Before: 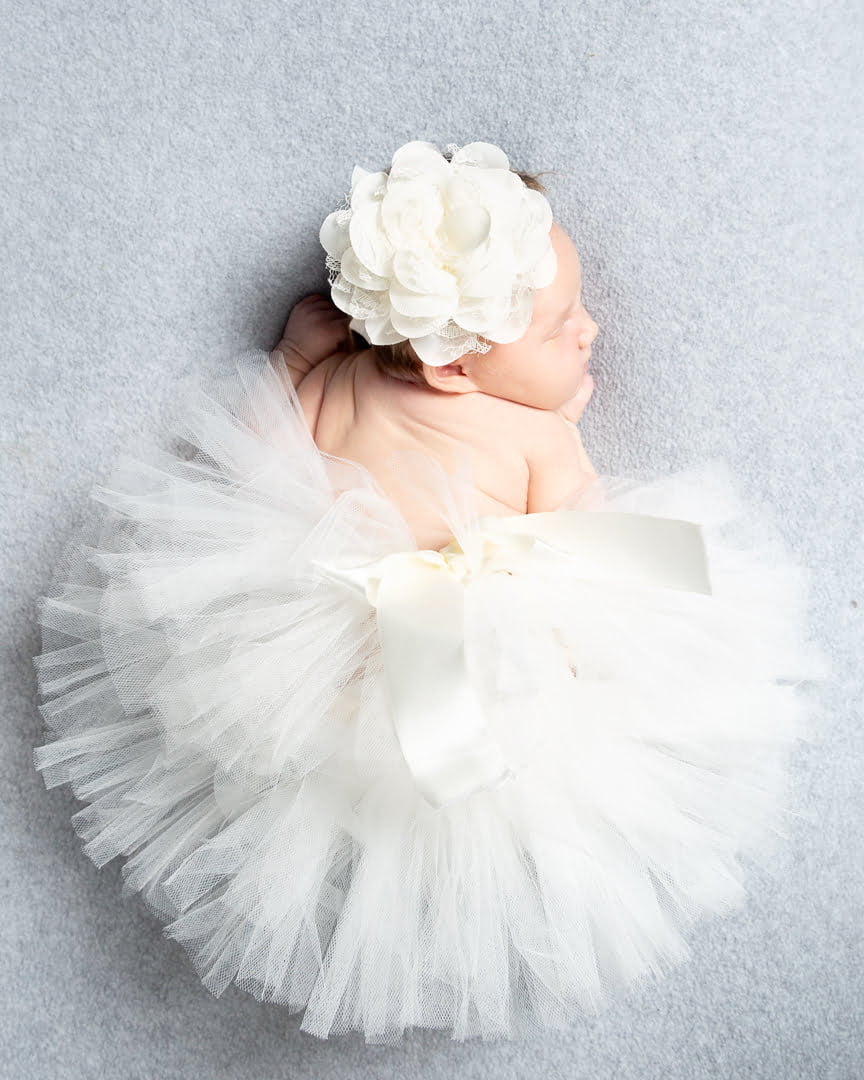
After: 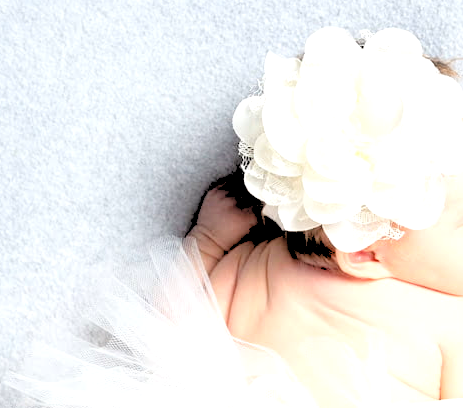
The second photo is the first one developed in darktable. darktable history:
crop: left 10.121%, top 10.631%, right 36.218%, bottom 51.526%
rgb levels: levels [[0.027, 0.429, 0.996], [0, 0.5, 1], [0, 0.5, 1]]
exposure: exposure 0.515 EV, compensate highlight preservation false
